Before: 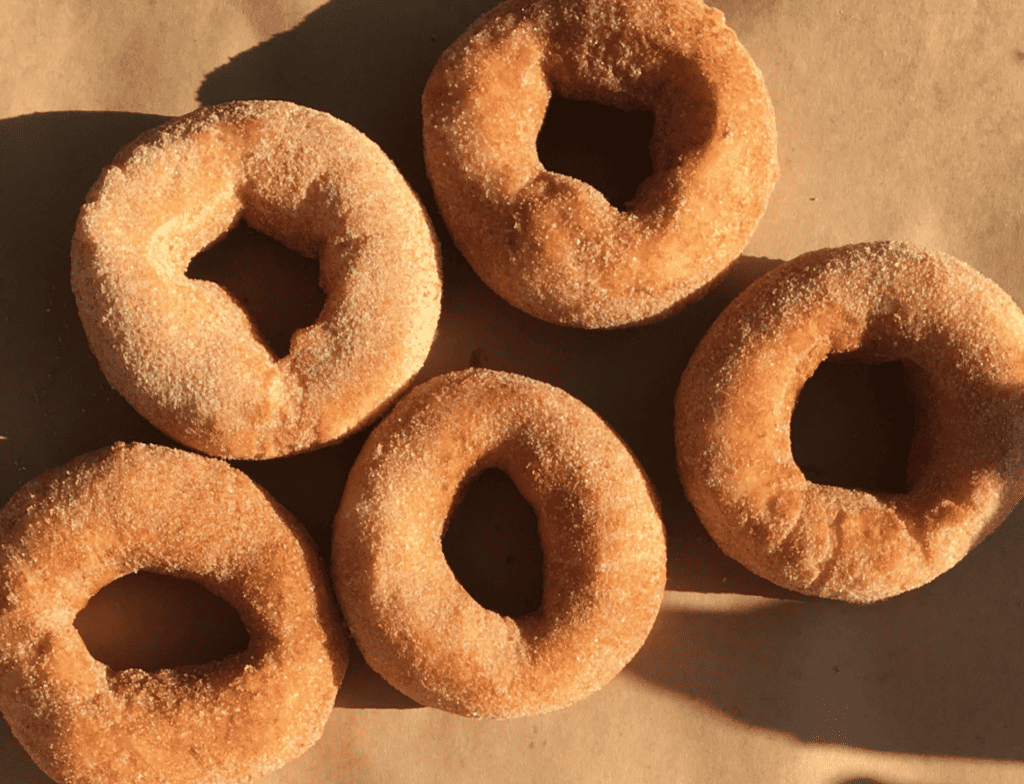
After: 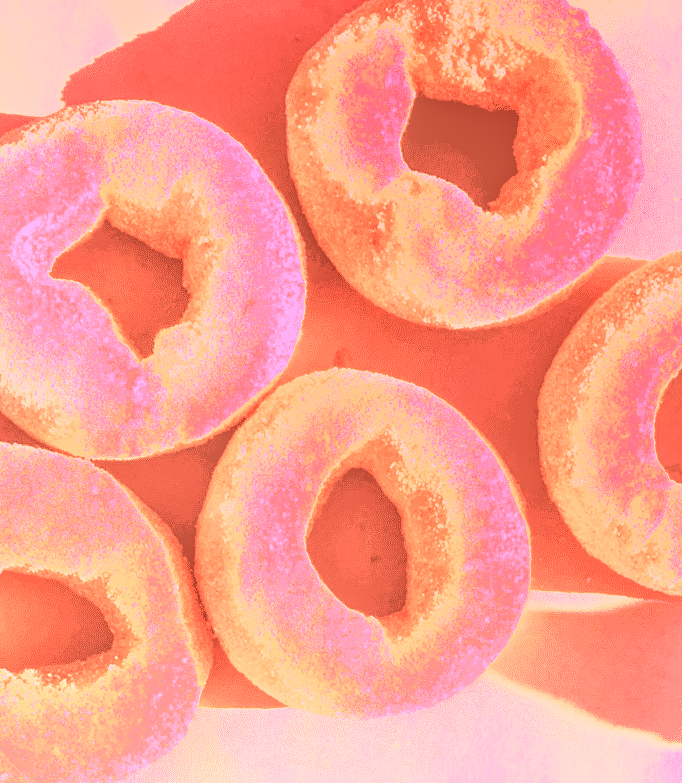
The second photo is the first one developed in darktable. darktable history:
crop and rotate: left 13.342%, right 19.991%
white balance: red 4.26, blue 1.802
local contrast: on, module defaults
color zones: curves: ch0 [(0, 0.5) (0.143, 0.52) (0.286, 0.5) (0.429, 0.5) (0.571, 0.5) (0.714, 0.5) (0.857, 0.5) (1, 0.5)]; ch1 [(0, 0.489) (0.155, 0.45) (0.286, 0.466) (0.429, 0.5) (0.571, 0.5) (0.714, 0.5) (0.857, 0.5) (1, 0.489)]
